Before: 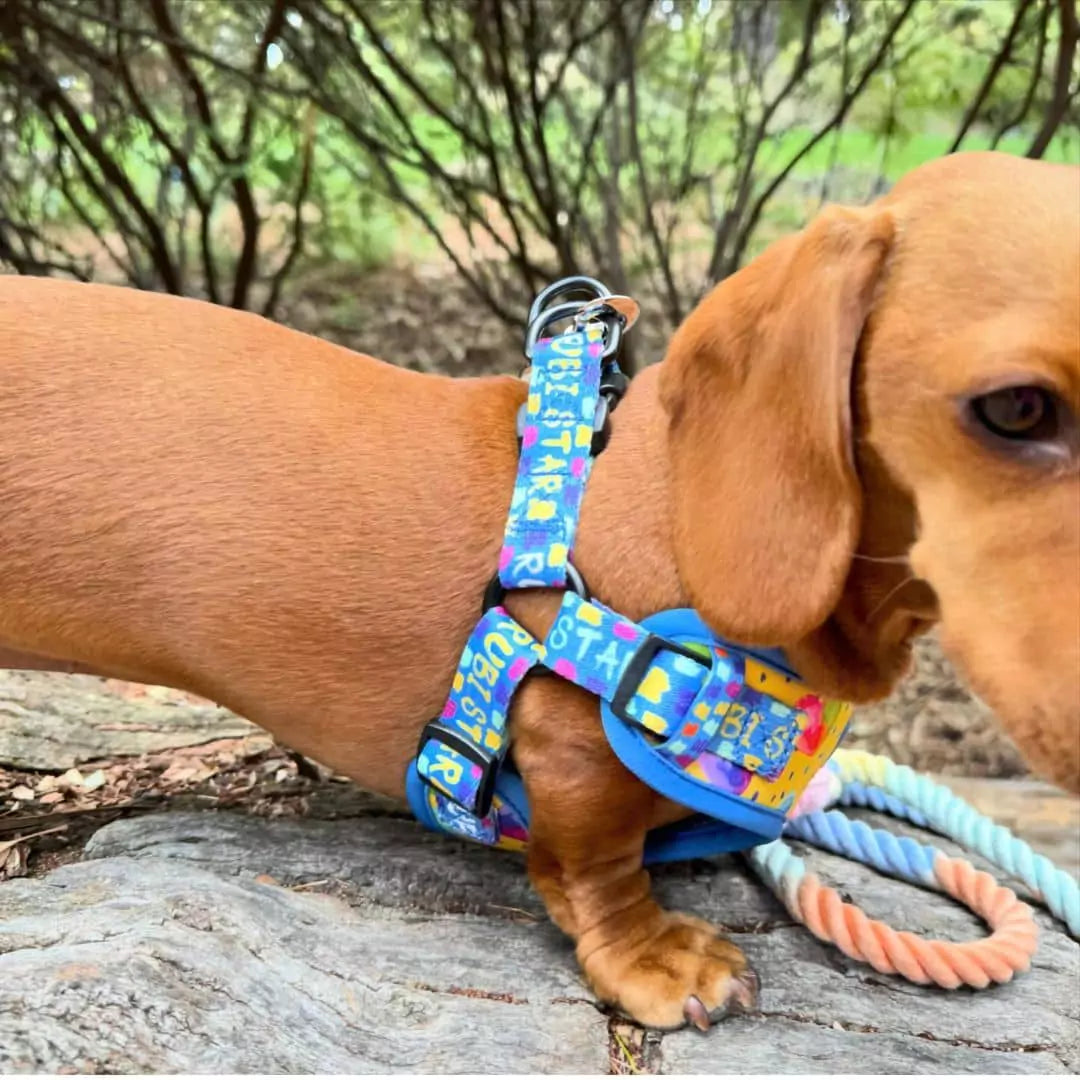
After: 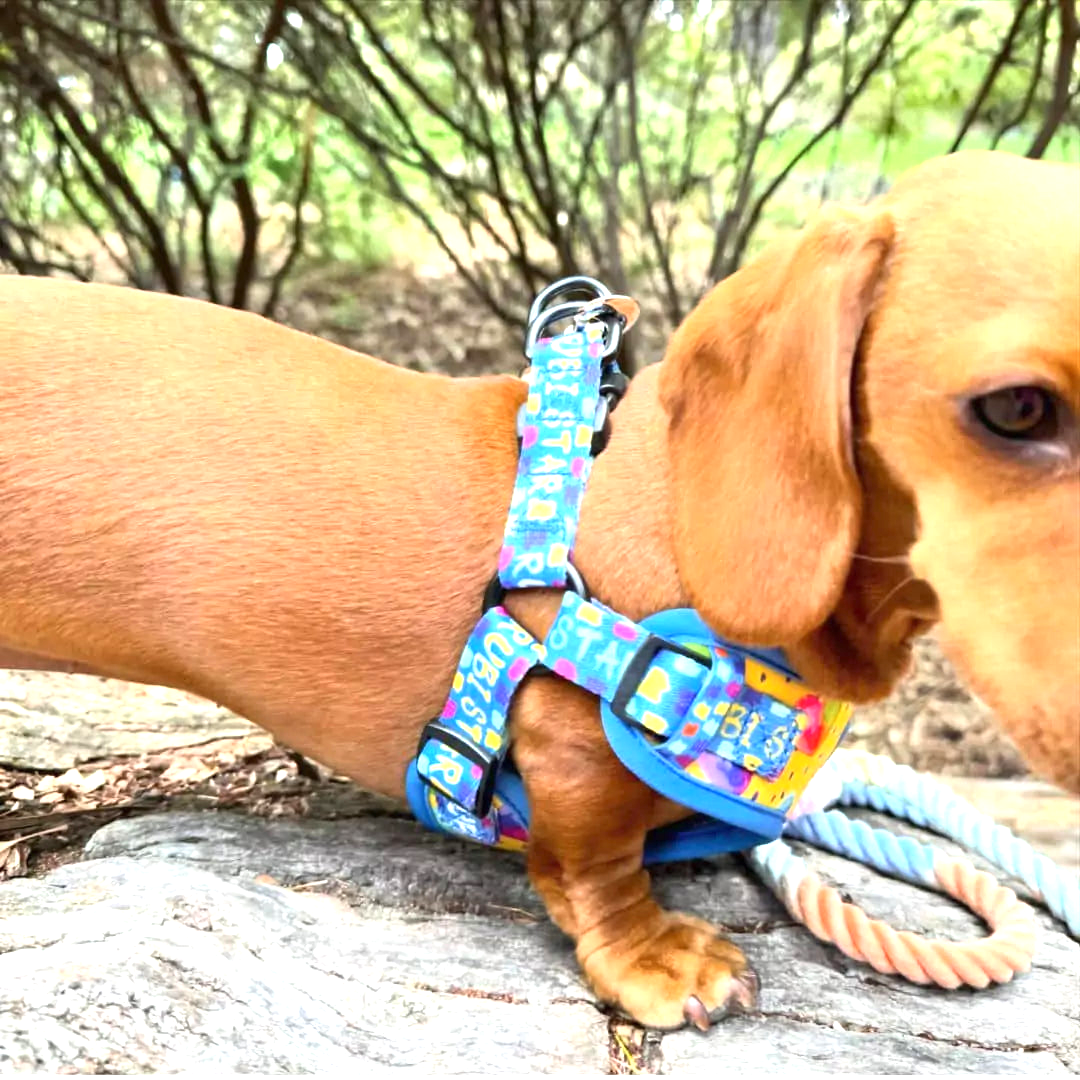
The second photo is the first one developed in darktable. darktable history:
exposure: black level correction 0, exposure 0.894 EV, compensate exposure bias true, compensate highlight preservation false
